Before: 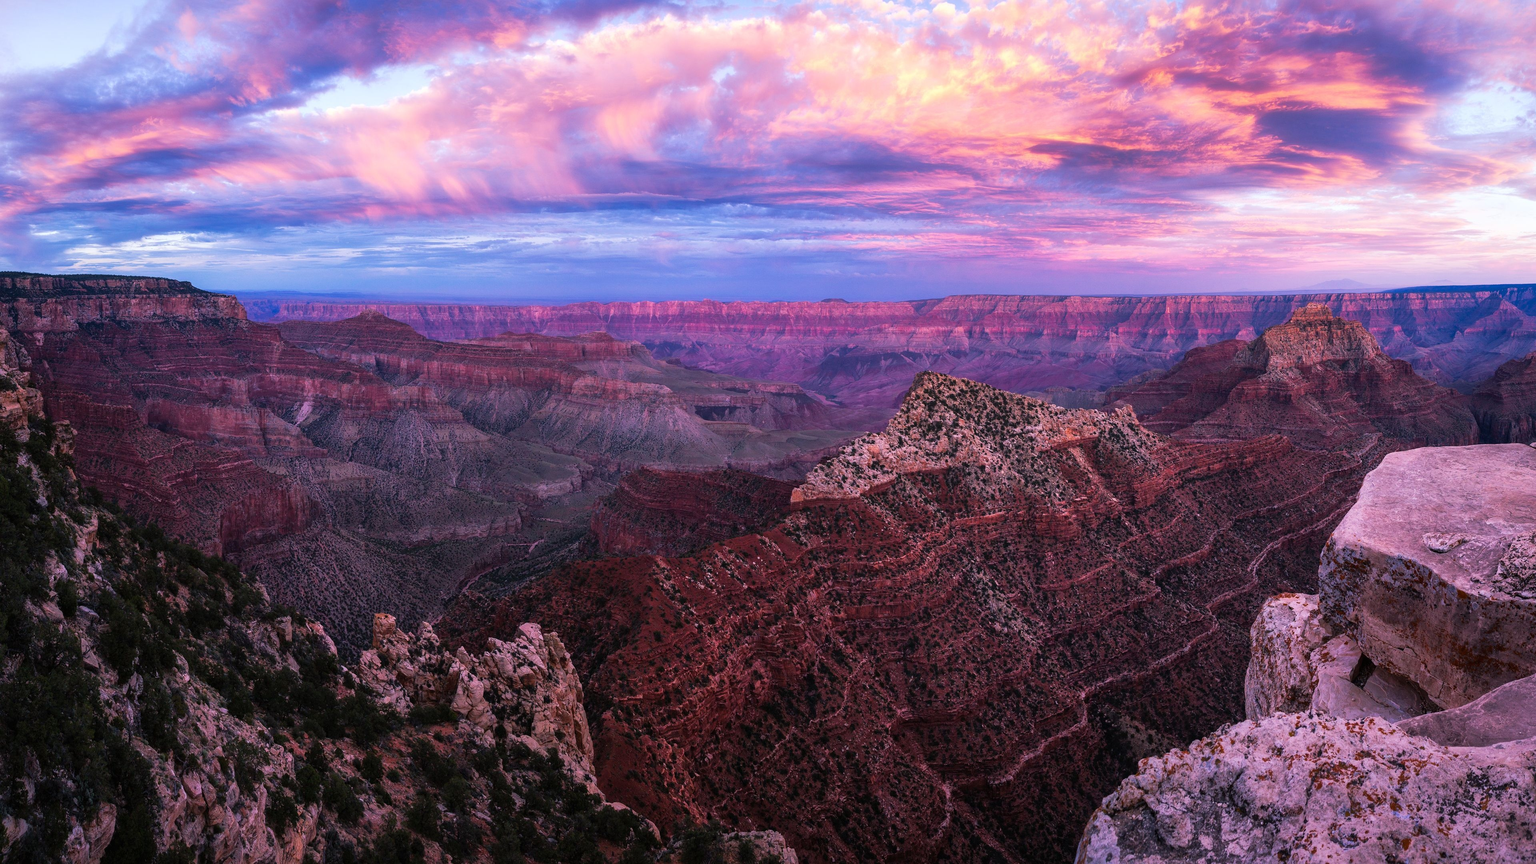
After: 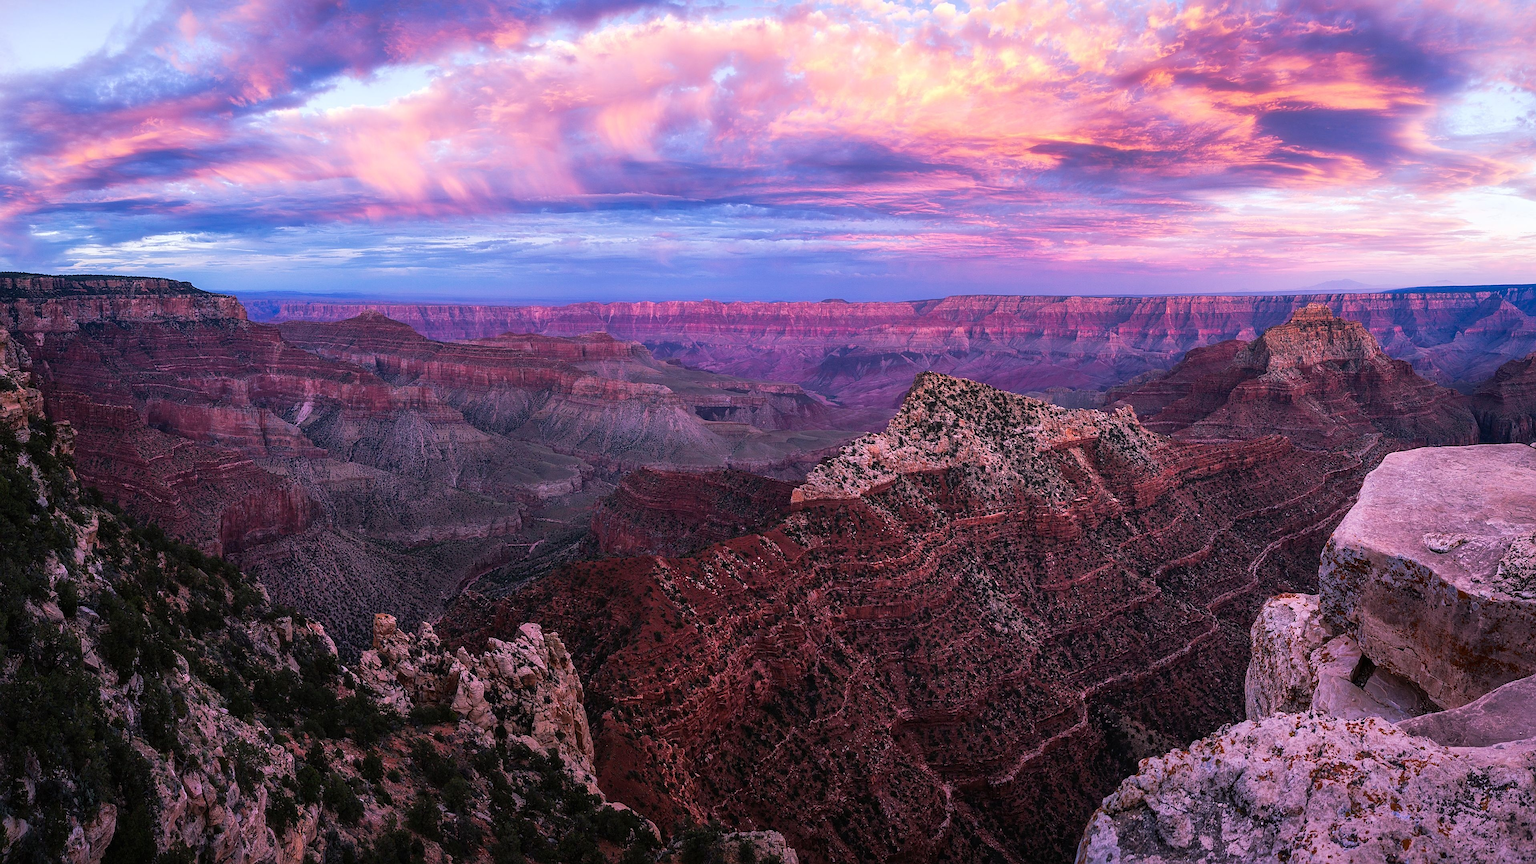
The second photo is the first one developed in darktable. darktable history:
sharpen: radius 1.963
